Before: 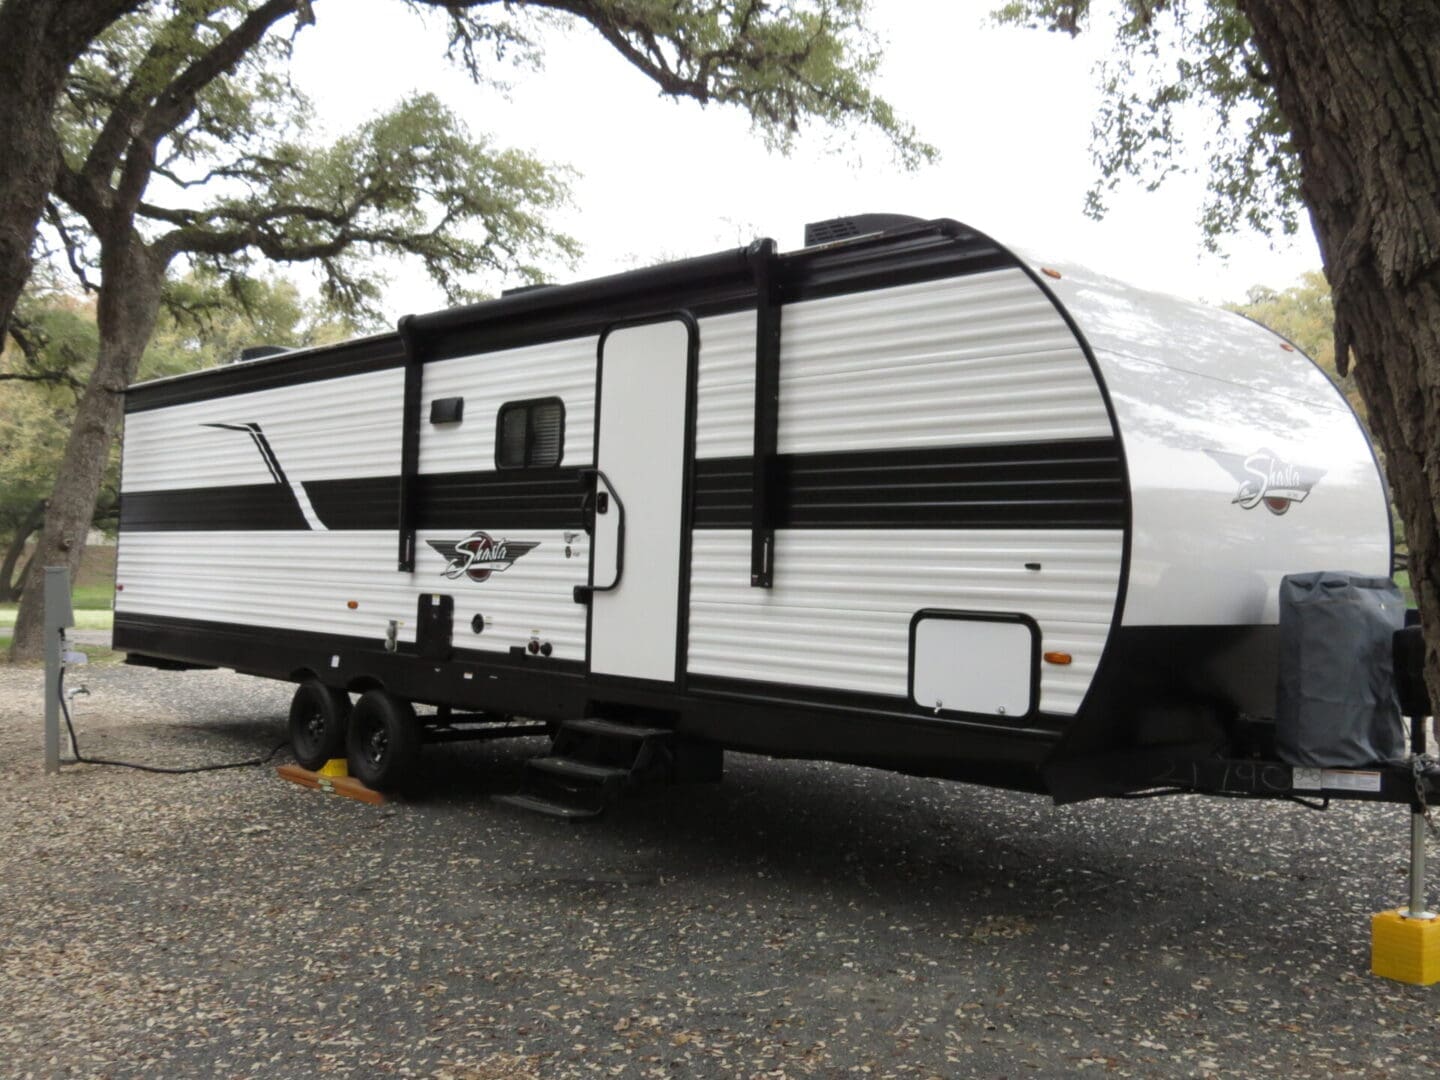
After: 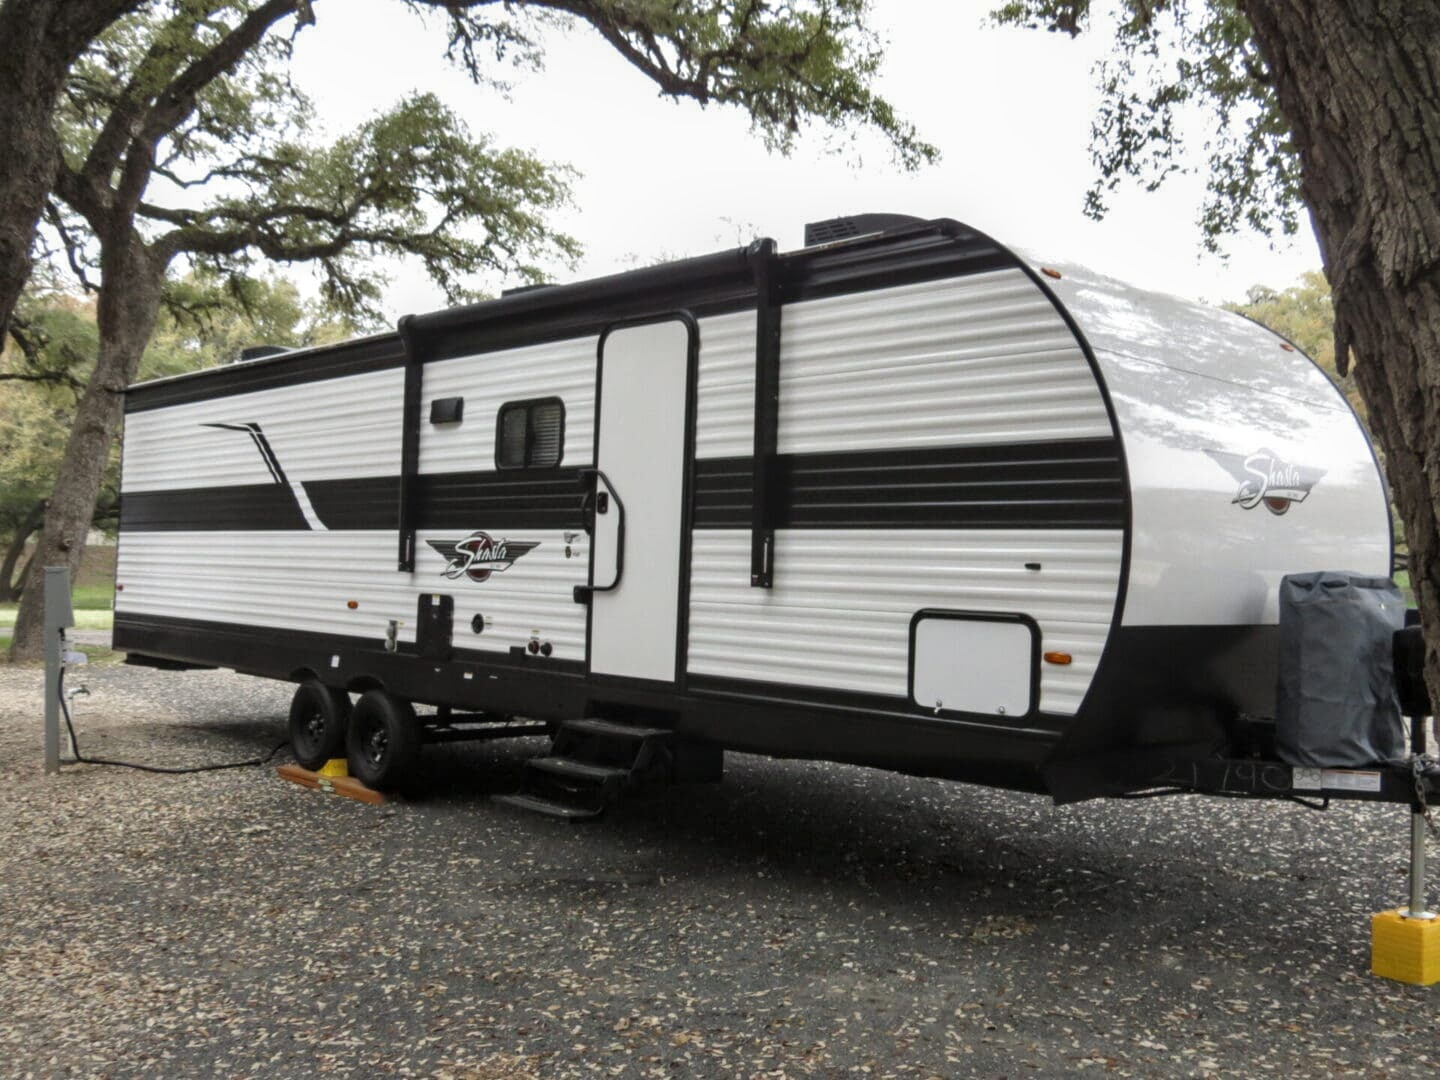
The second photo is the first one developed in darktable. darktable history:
shadows and highlights: shadows 22.78, highlights -48.47, soften with gaussian
local contrast: on, module defaults
